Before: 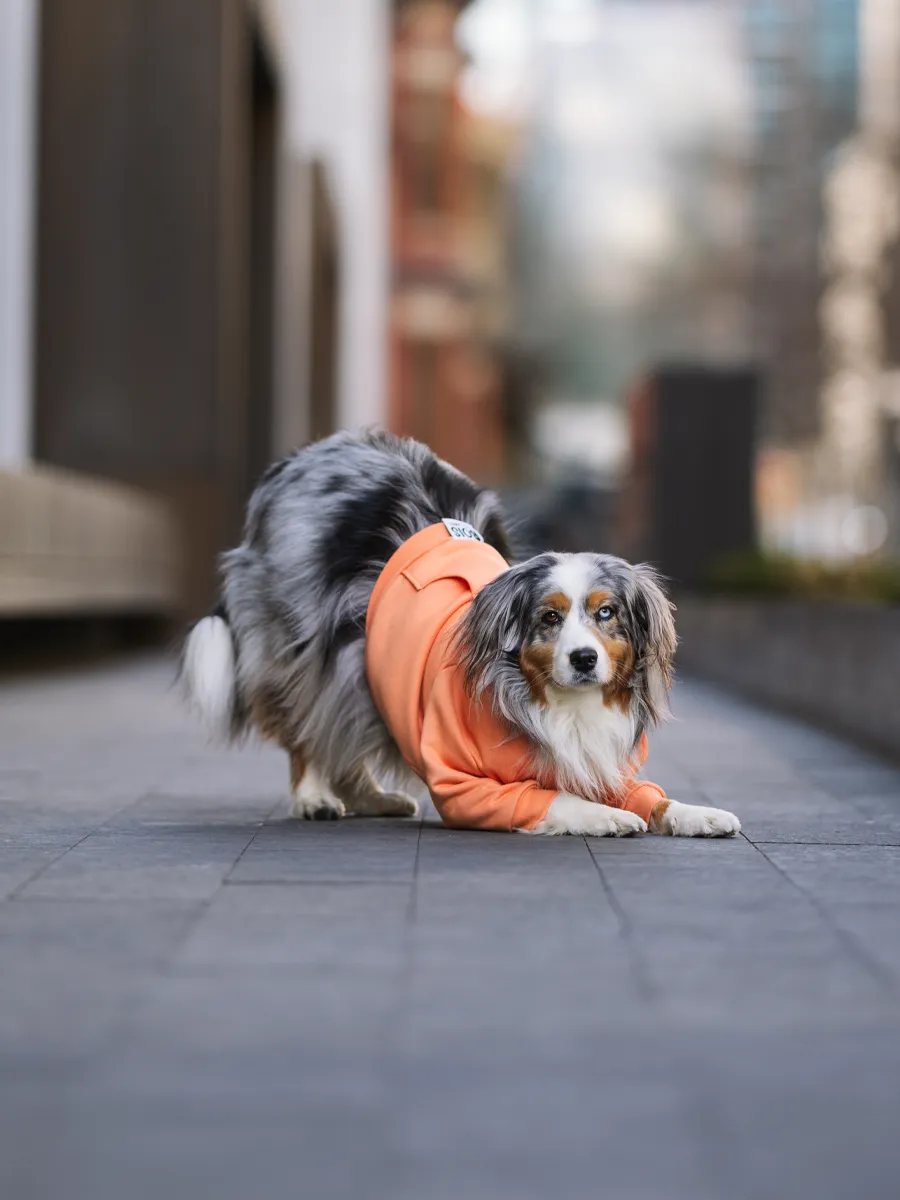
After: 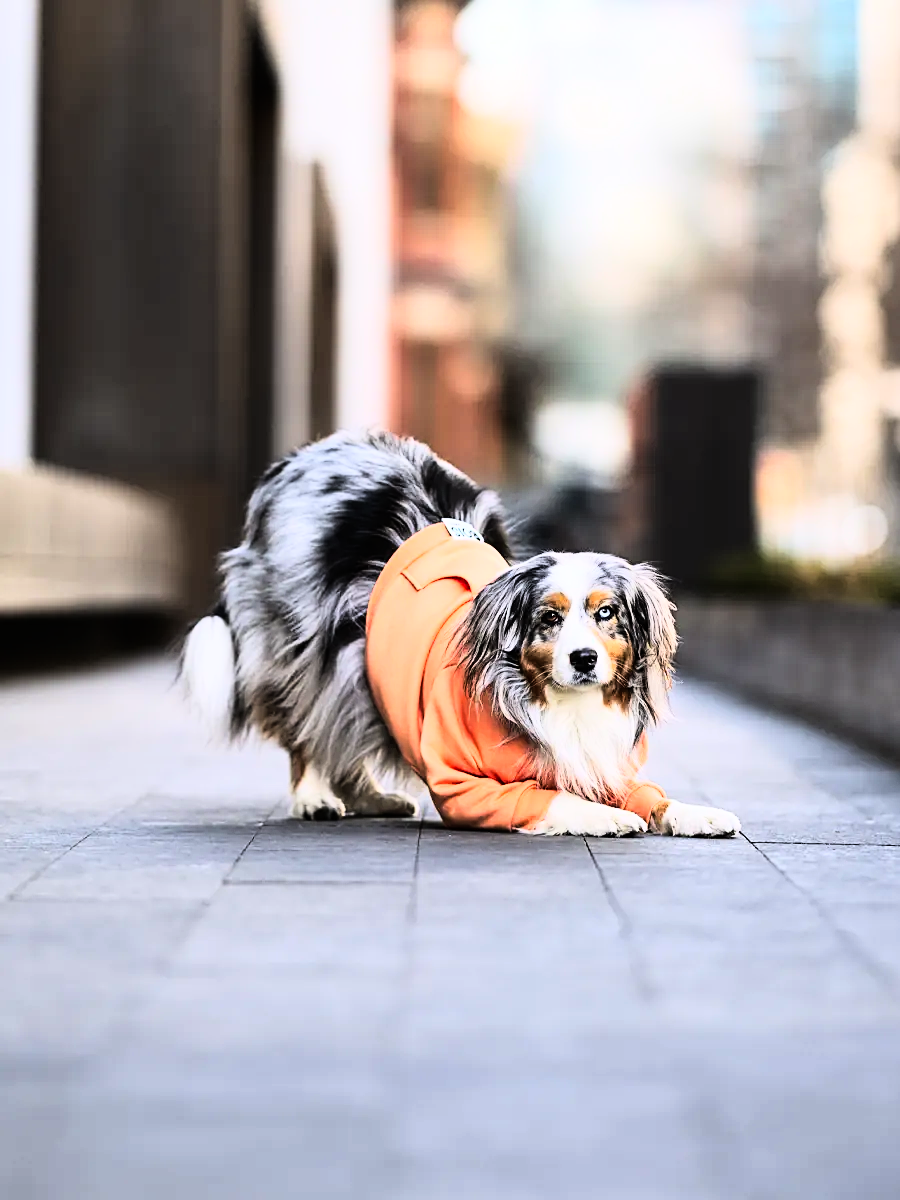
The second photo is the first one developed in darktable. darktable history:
vibrance: on, module defaults
sharpen: on, module defaults
rgb curve: curves: ch0 [(0, 0) (0.21, 0.15) (0.24, 0.21) (0.5, 0.75) (0.75, 0.96) (0.89, 0.99) (1, 1)]; ch1 [(0, 0.02) (0.21, 0.13) (0.25, 0.2) (0.5, 0.67) (0.75, 0.9) (0.89, 0.97) (1, 1)]; ch2 [(0, 0.02) (0.21, 0.13) (0.25, 0.2) (0.5, 0.67) (0.75, 0.9) (0.89, 0.97) (1, 1)], compensate middle gray true
